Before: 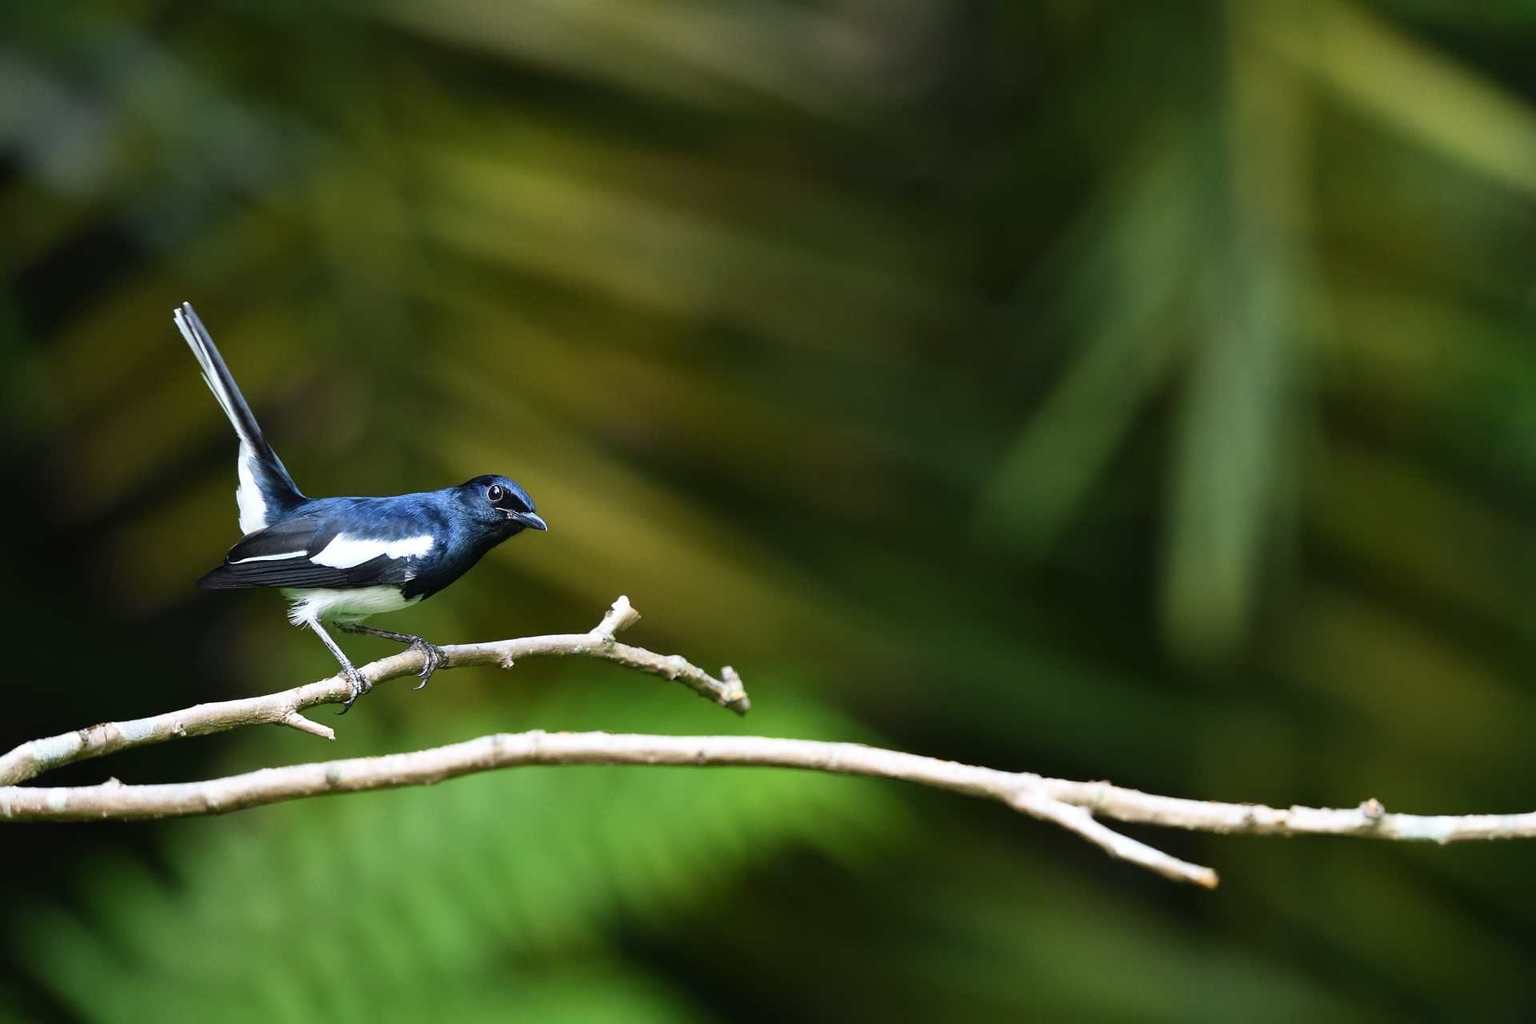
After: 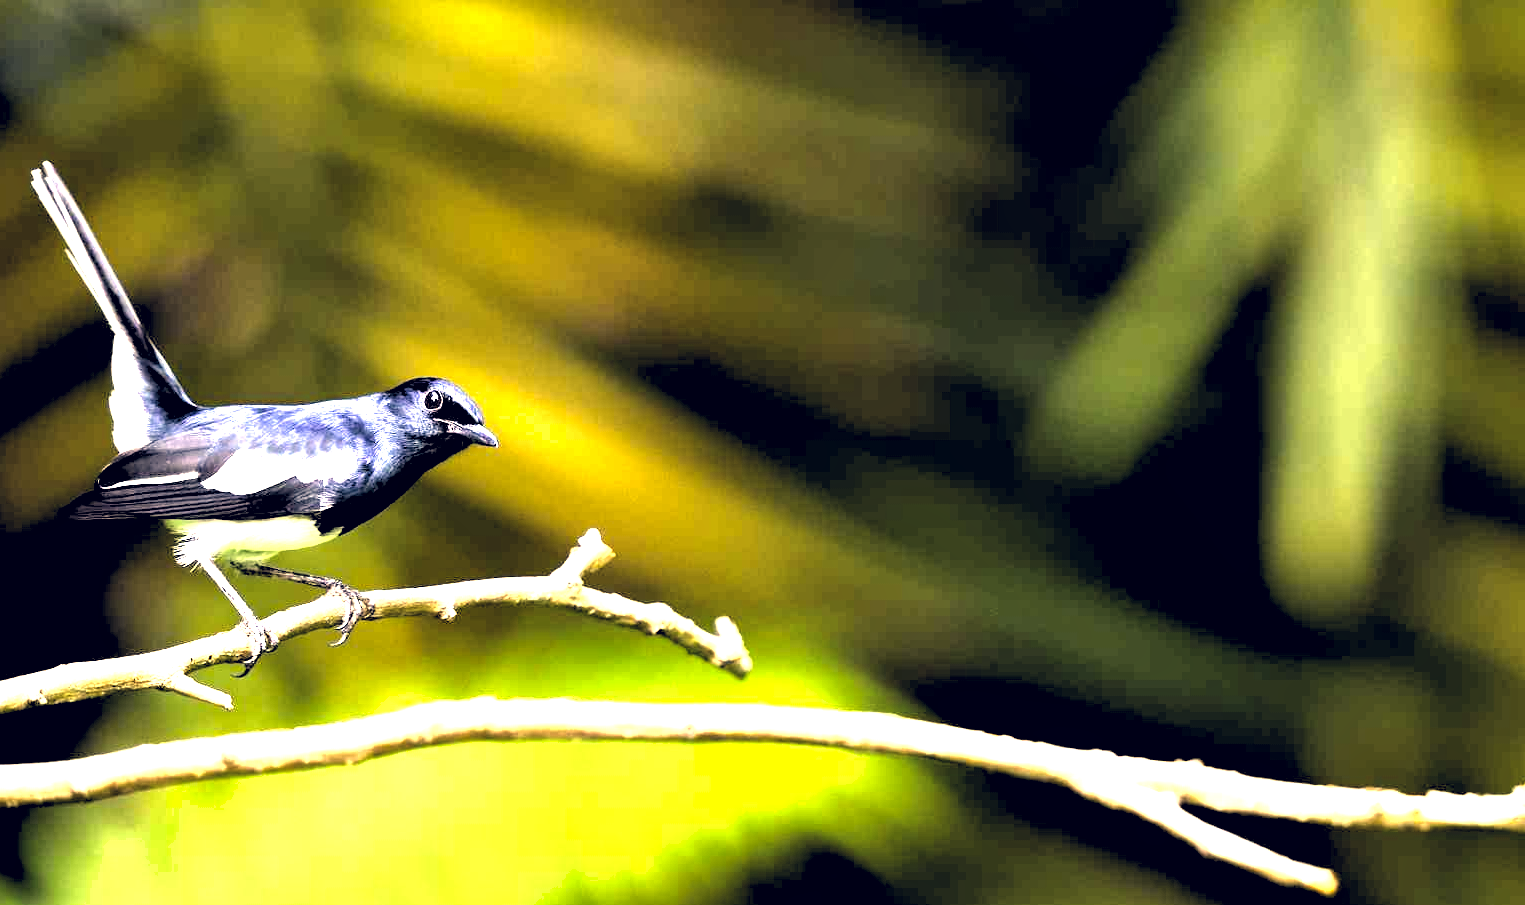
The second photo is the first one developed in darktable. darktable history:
shadows and highlights: shadows 25, white point adjustment -3, highlights -30
rgb levels: levels [[0.034, 0.472, 0.904], [0, 0.5, 1], [0, 0.5, 1]]
local contrast: highlights 100%, shadows 100%, detail 120%, midtone range 0.2
color correction: highlights a* 19.59, highlights b* 27.49, shadows a* 3.46, shadows b* -17.28, saturation 0.73
tone equalizer: -8 EV -0.75 EV, -7 EV -0.7 EV, -6 EV -0.6 EV, -5 EV -0.4 EV, -3 EV 0.4 EV, -2 EV 0.6 EV, -1 EV 0.7 EV, +0 EV 0.75 EV, edges refinement/feathering 500, mask exposure compensation -1.57 EV, preserve details no
crop: left 9.712%, top 16.928%, right 10.845%, bottom 12.332%
color balance rgb: perceptual saturation grading › global saturation 20%, global vibrance 20%
exposure: black level correction 0, exposure 0.7 EV, compensate exposure bias true, compensate highlight preservation false
